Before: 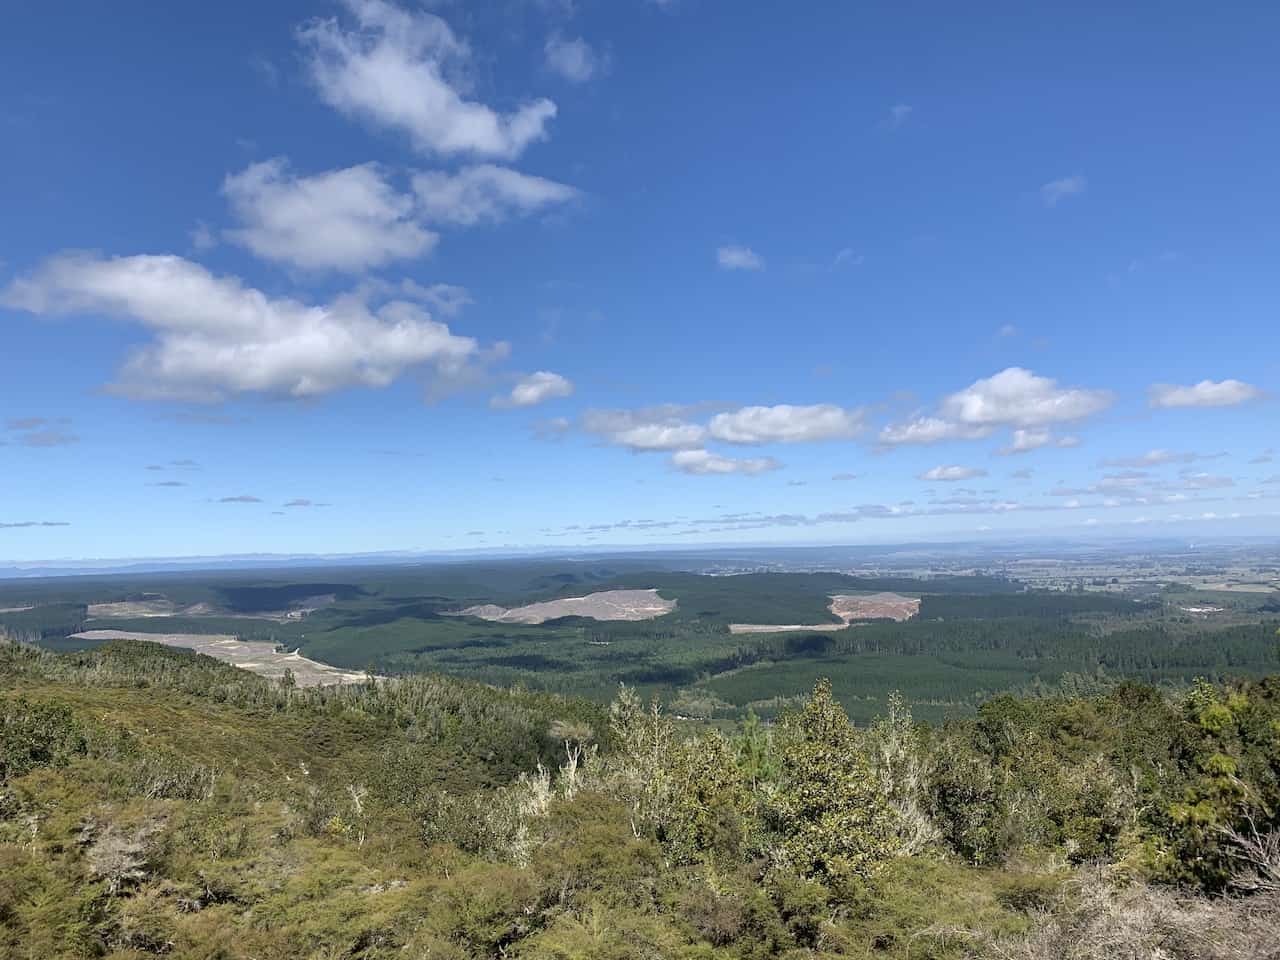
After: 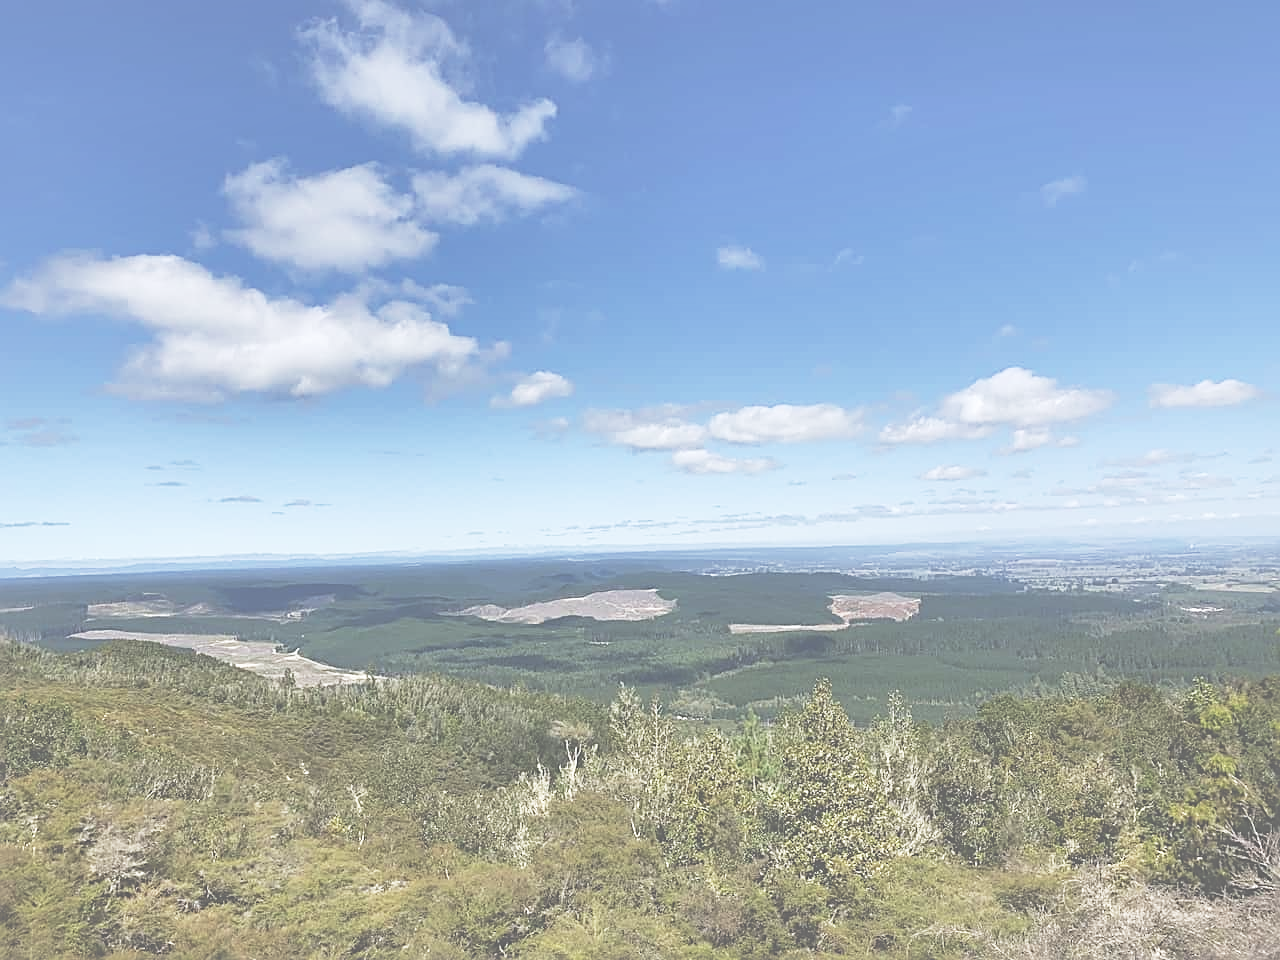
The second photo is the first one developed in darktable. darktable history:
tone equalizer: mask exposure compensation -0.509 EV
exposure: black level correction -0.086, compensate highlight preservation false
base curve: curves: ch0 [(0, 0) (0.028, 0.03) (0.121, 0.232) (0.46, 0.748) (0.859, 0.968) (1, 1)], preserve colors none
sharpen: on, module defaults
shadows and highlights: highlights color adjustment 52.62%
